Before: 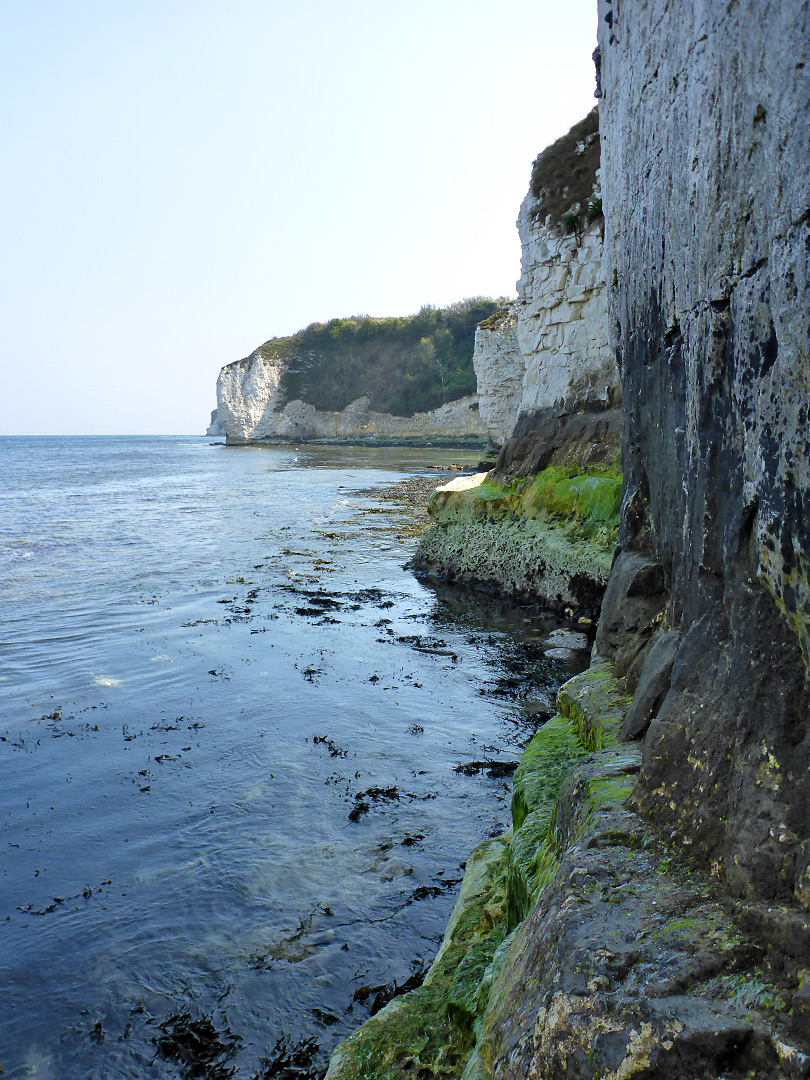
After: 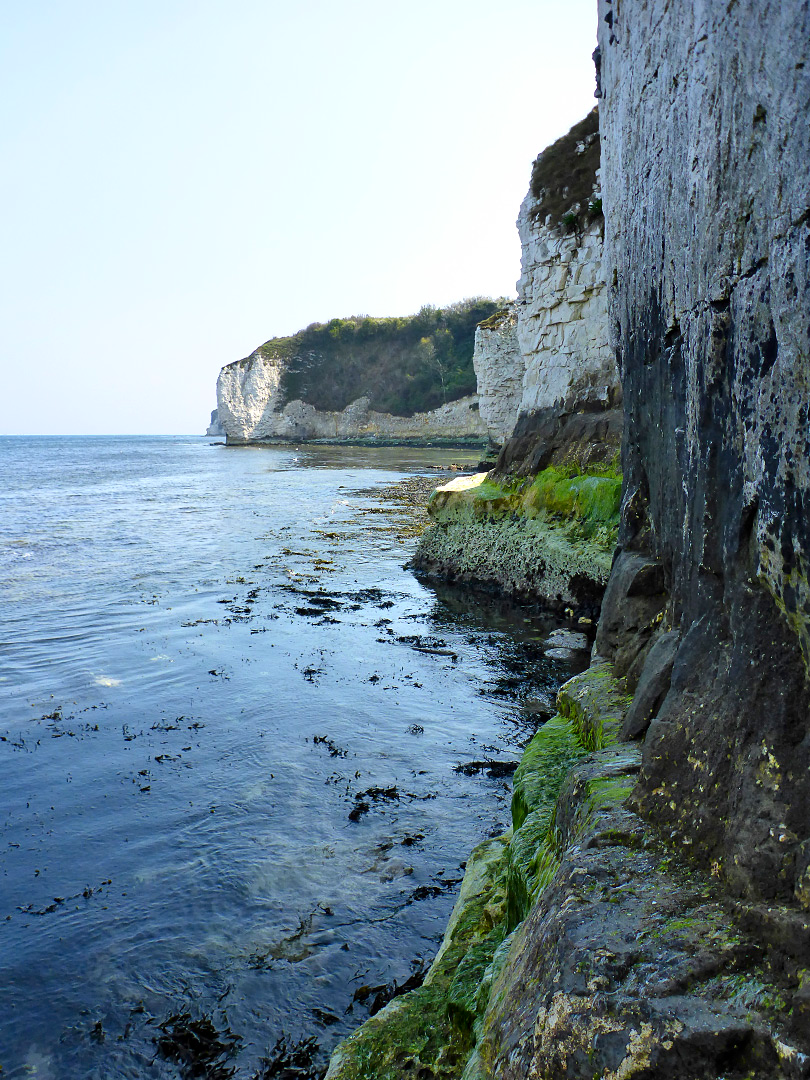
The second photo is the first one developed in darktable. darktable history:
contrast brightness saturation: contrast 0.151, brightness -0.005, saturation 0.105
